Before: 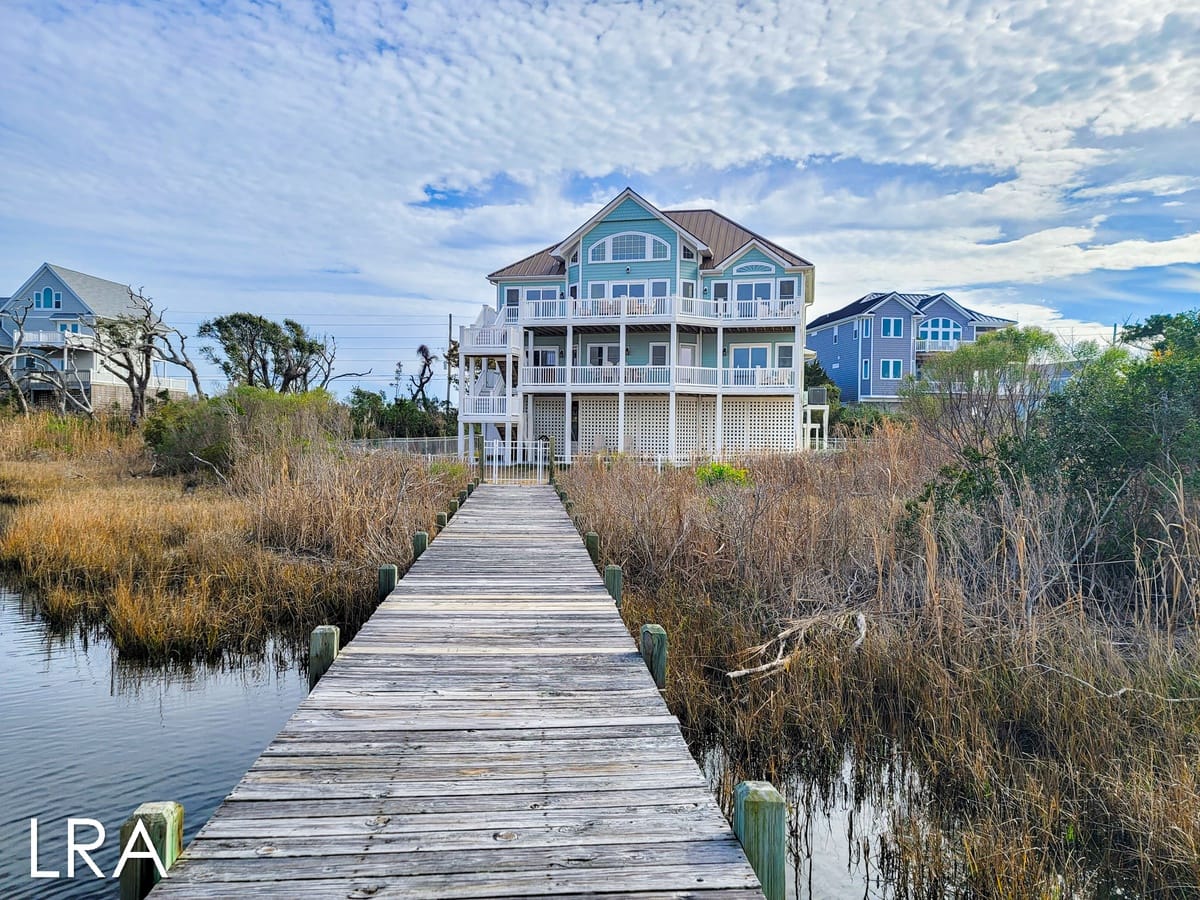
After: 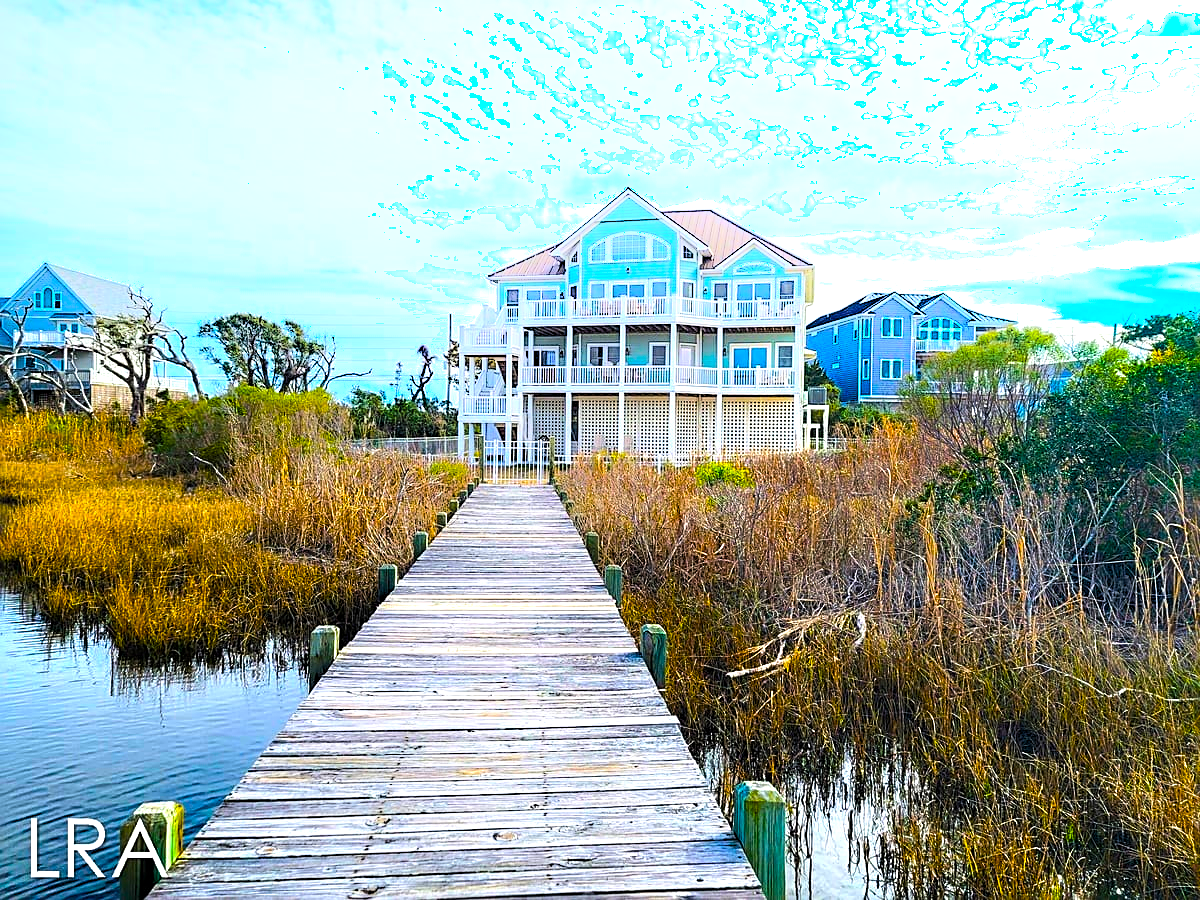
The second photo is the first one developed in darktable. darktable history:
shadows and highlights: shadows -21.3, highlights 100, soften with gaussian
sharpen: on, module defaults
color balance rgb: linear chroma grading › shadows -40%, linear chroma grading › highlights 40%, linear chroma grading › global chroma 45%, linear chroma grading › mid-tones -30%, perceptual saturation grading › global saturation 55%, perceptual saturation grading › highlights -50%, perceptual saturation grading › mid-tones 40%, perceptual saturation grading › shadows 30%, perceptual brilliance grading › global brilliance 20%, perceptual brilliance grading › shadows -40%, global vibrance 35%
